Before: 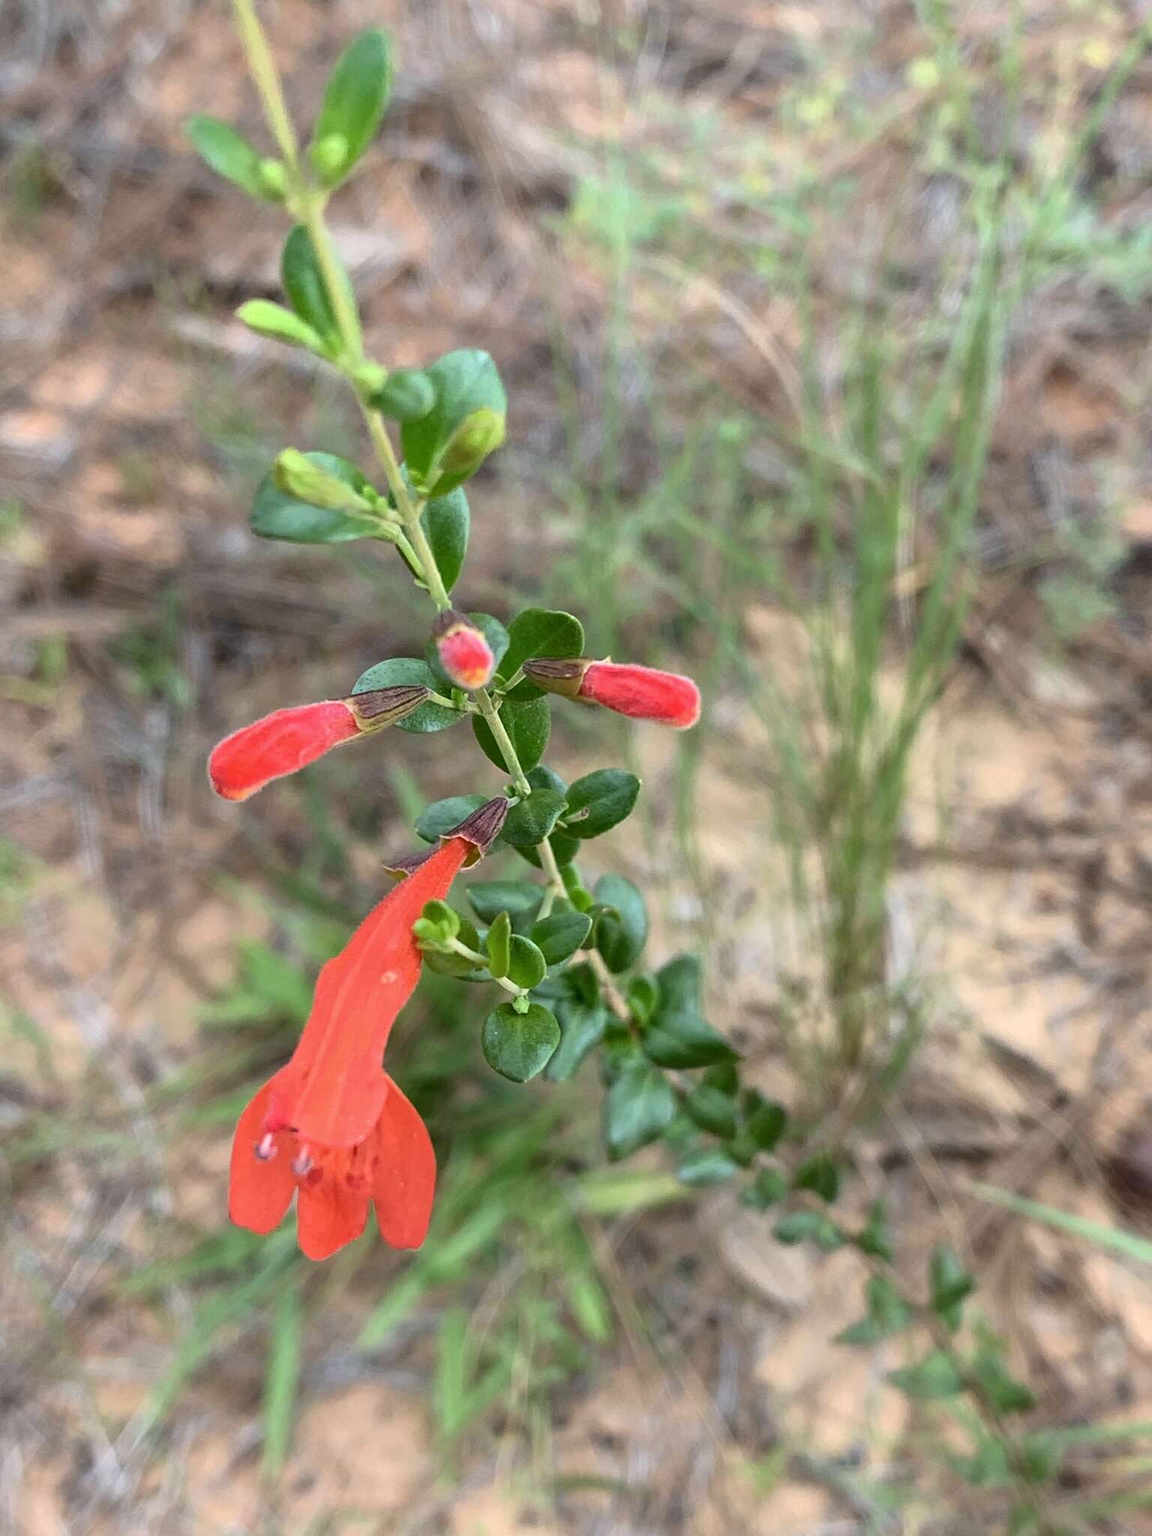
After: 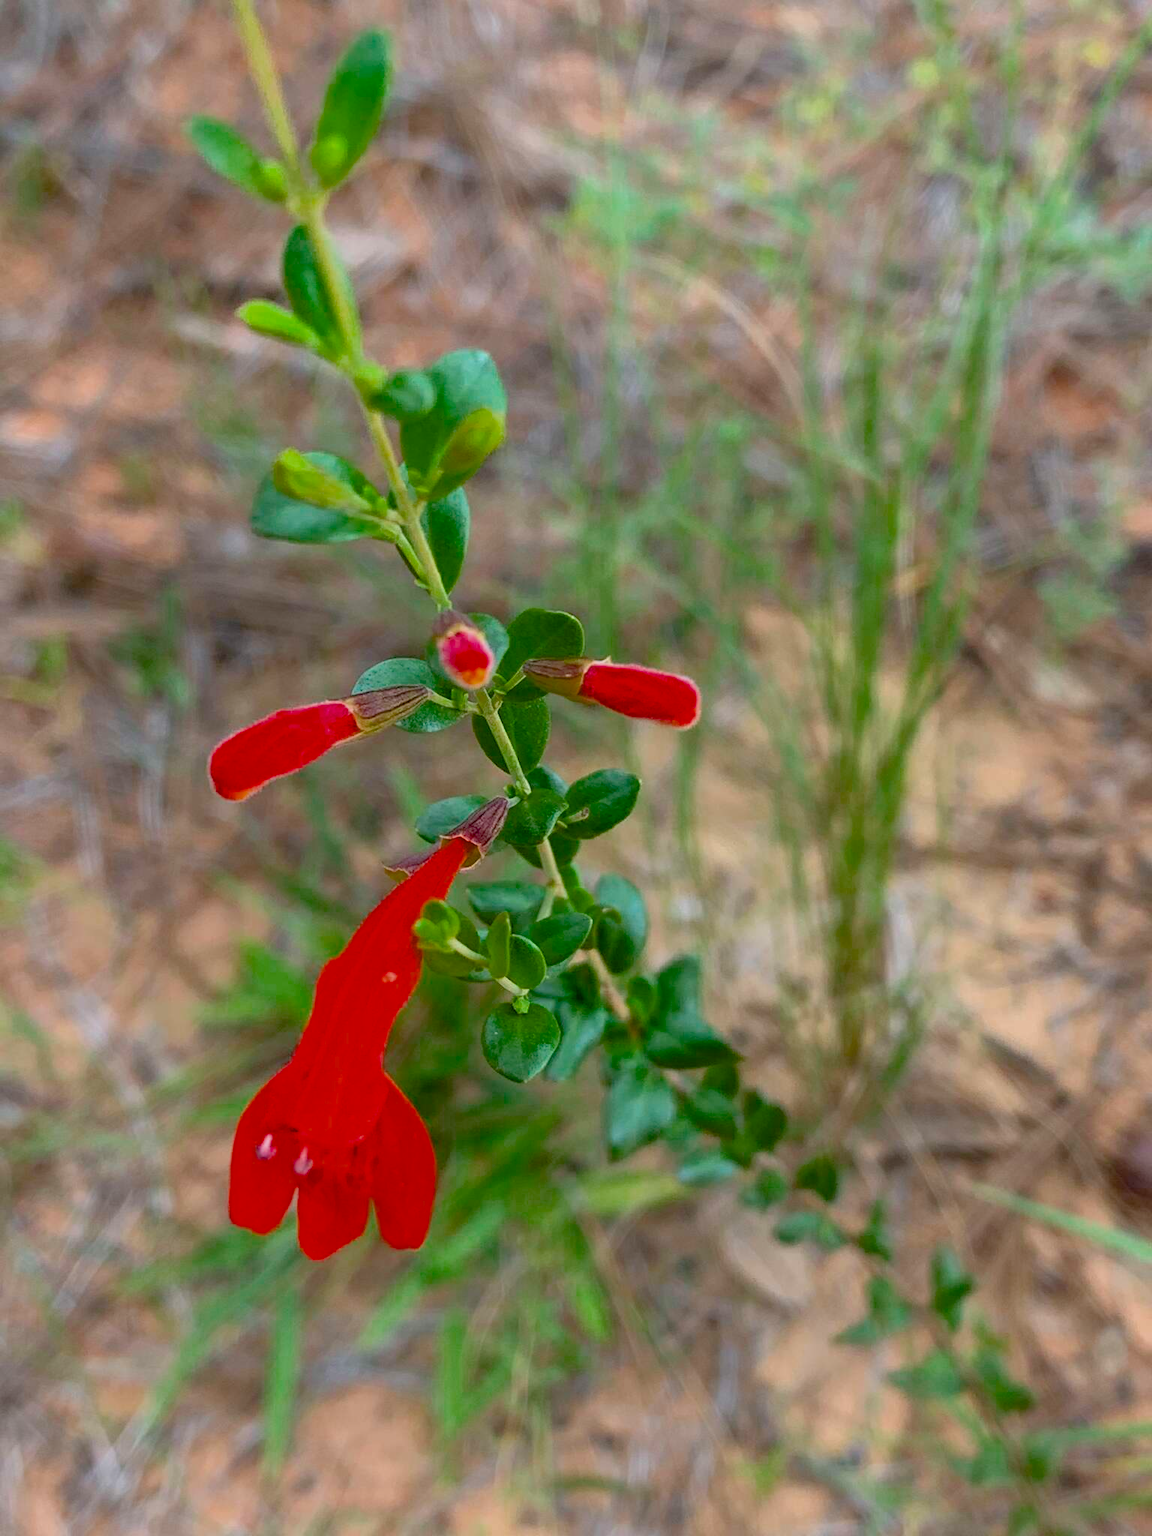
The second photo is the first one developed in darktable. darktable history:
tone equalizer: -8 EV 0.23 EV, -7 EV 0.428 EV, -6 EV 0.436 EV, -5 EV 0.269 EV, -3 EV -0.276 EV, -2 EV -0.415 EV, -1 EV -0.423 EV, +0 EV -0.24 EV, edges refinement/feathering 500, mask exposure compensation -1.57 EV, preserve details no
color balance rgb: shadows lift › chroma 0.929%, shadows lift › hue 114.32°, perceptual saturation grading › global saturation 24.994%, global vibrance 0.961%, saturation formula JzAzBz (2021)
